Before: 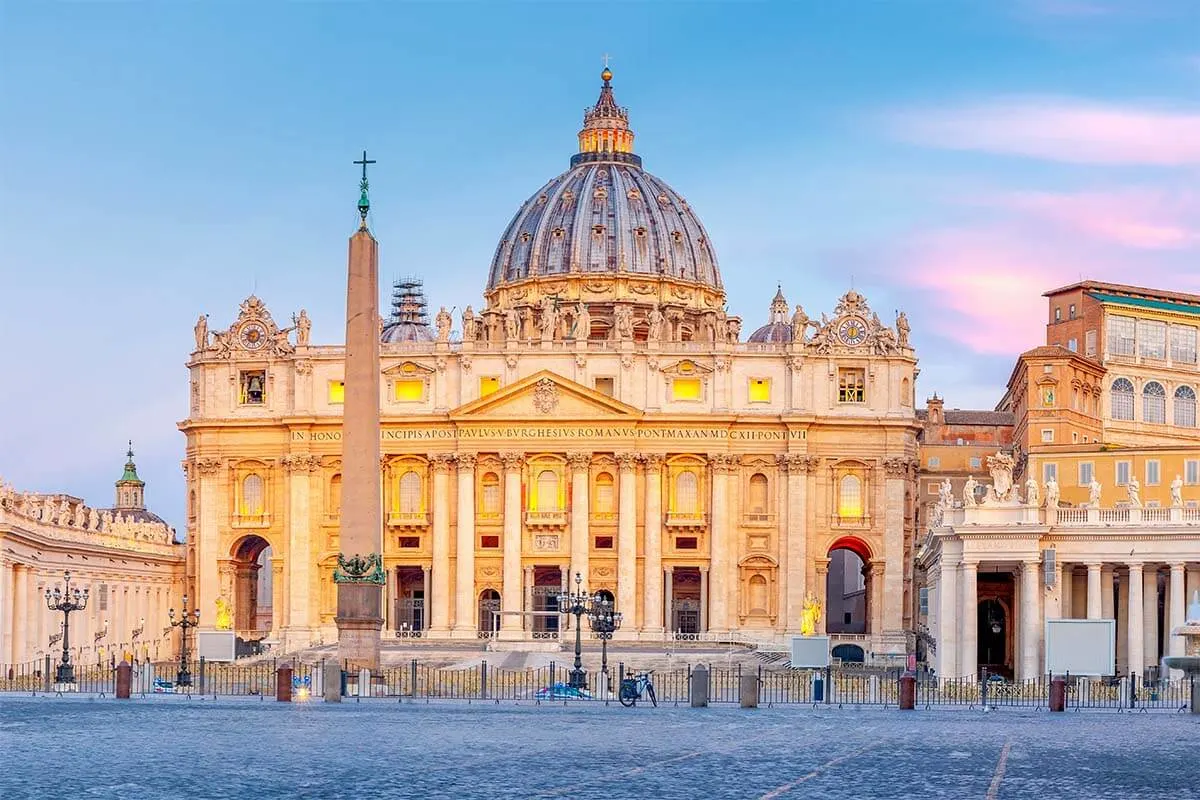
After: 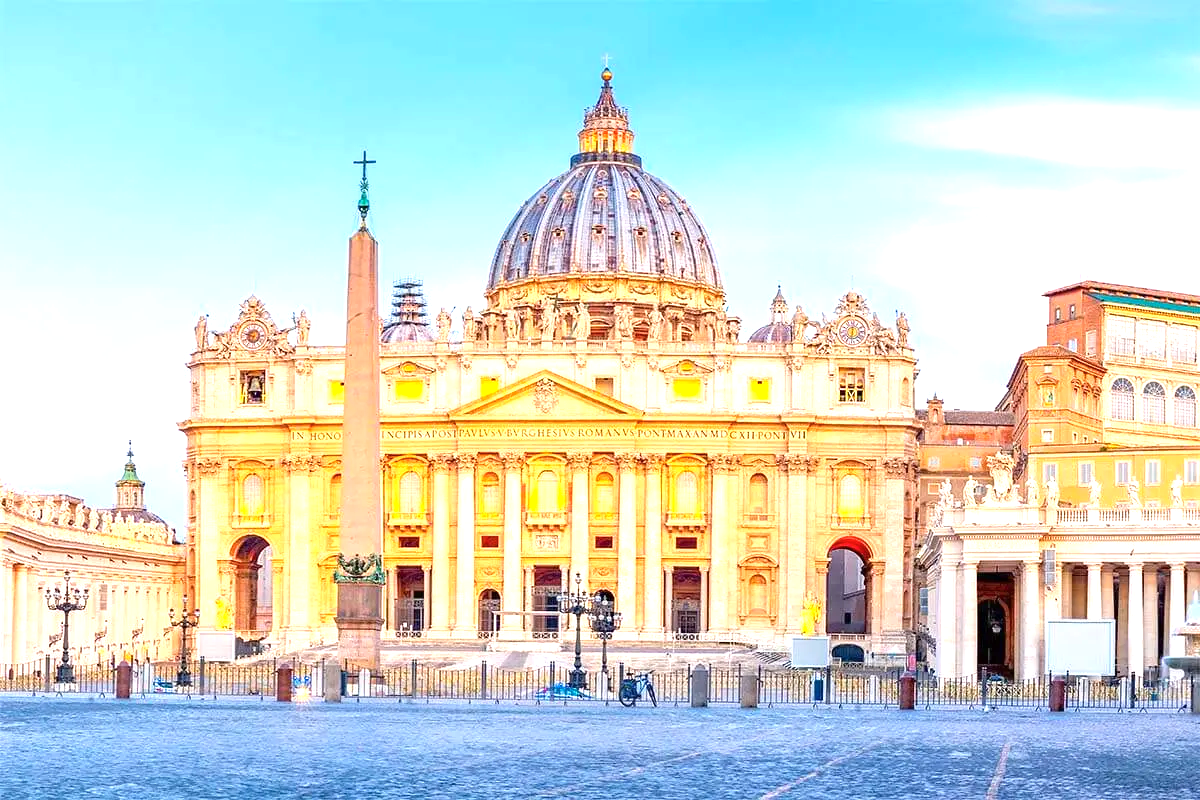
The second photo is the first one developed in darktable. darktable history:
exposure: exposure 0.948 EV, compensate highlight preservation false
color balance rgb: power › hue 62.23°, perceptual saturation grading › global saturation 0.517%, global vibrance 20%
